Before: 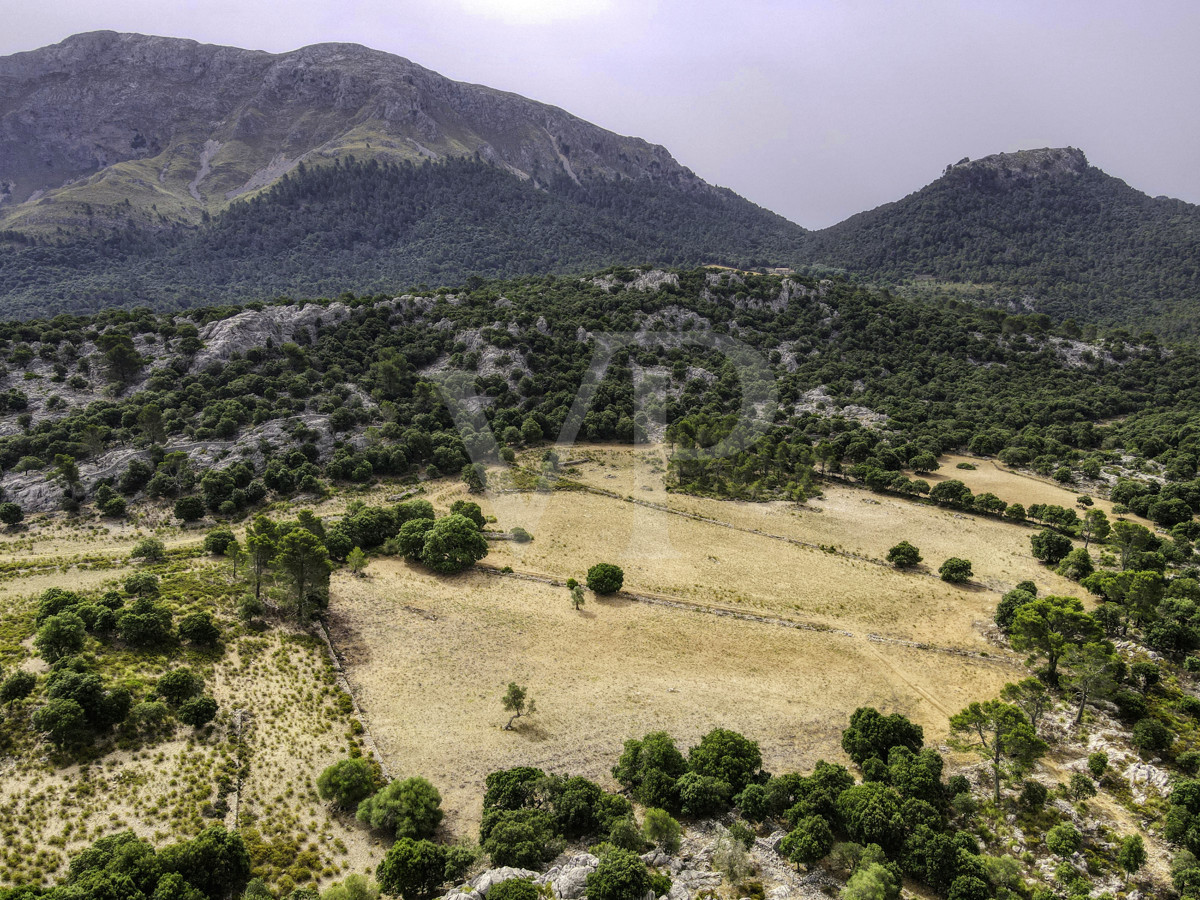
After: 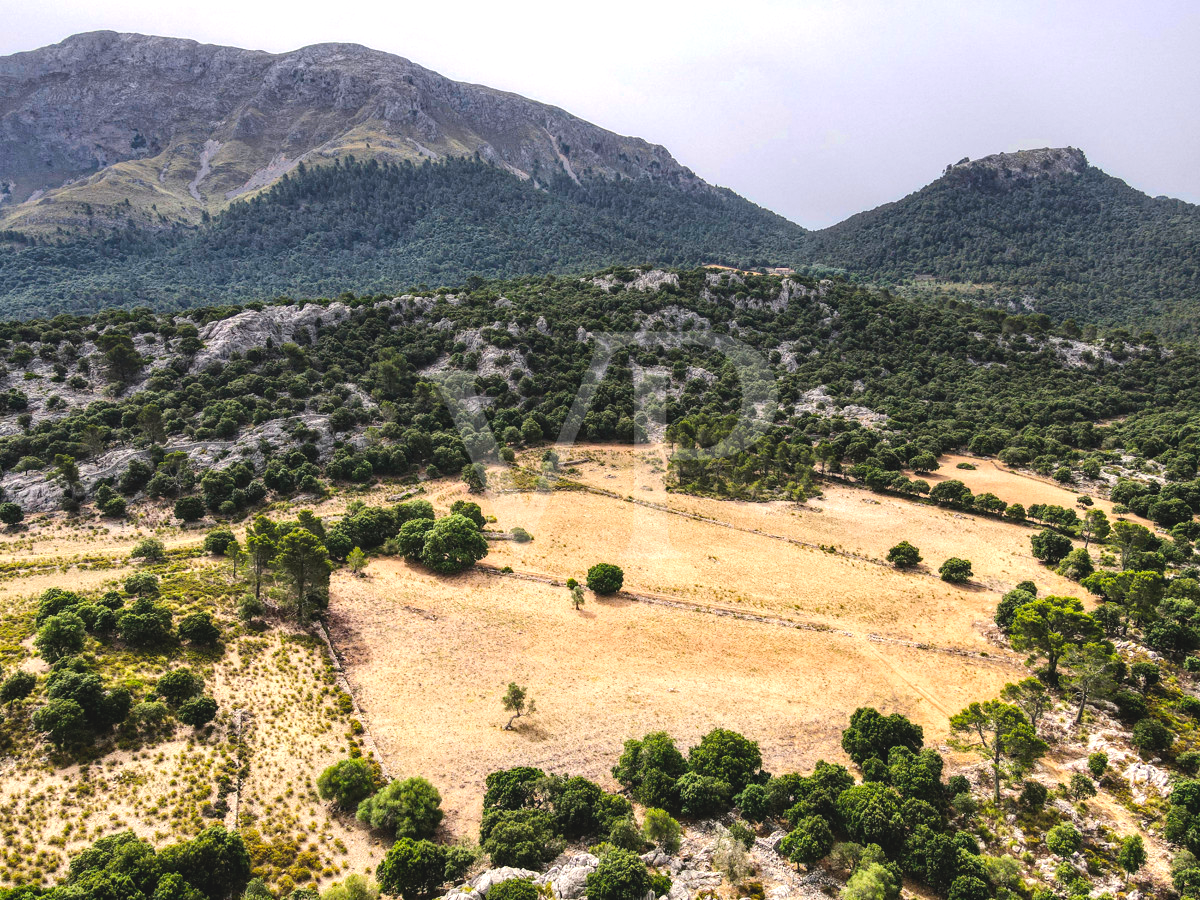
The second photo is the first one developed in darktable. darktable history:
haze removal: compatibility mode true, adaptive false
exposure: black level correction -0.014, exposure -0.193 EV, compensate highlight preservation false
tone equalizer: -8 EV -0.75 EV, -7 EV -0.7 EV, -6 EV -0.6 EV, -5 EV -0.4 EV, -3 EV 0.4 EV, -2 EV 0.6 EV, -1 EV 0.7 EV, +0 EV 0.75 EV, edges refinement/feathering 500, mask exposure compensation -1.57 EV, preserve details no
